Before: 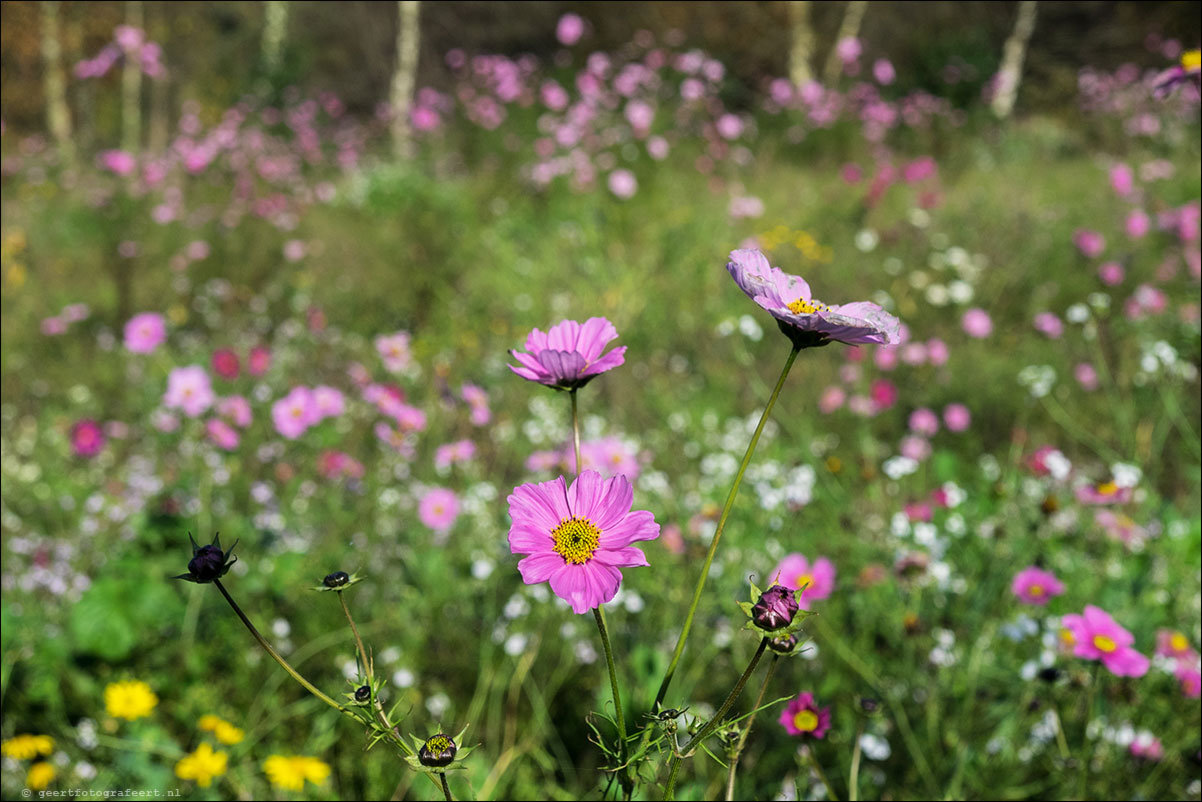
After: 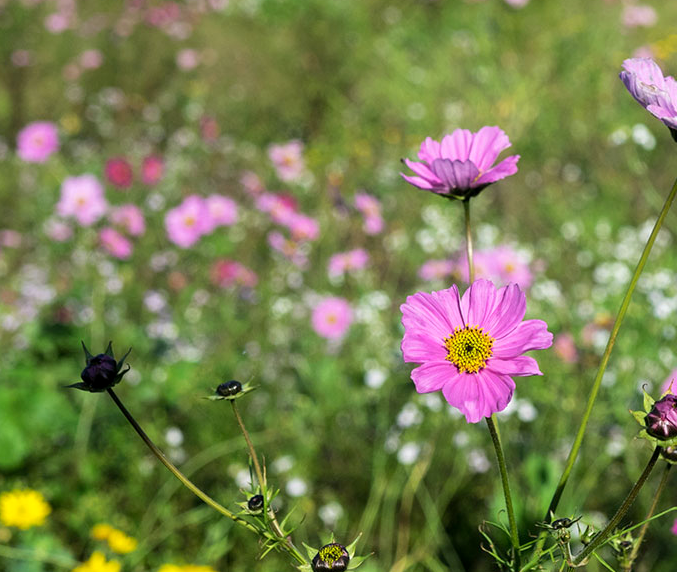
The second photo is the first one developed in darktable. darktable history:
crop: left 8.966%, top 23.852%, right 34.699%, bottom 4.703%
exposure: black level correction 0.001, exposure 0.14 EV, compensate highlight preservation false
